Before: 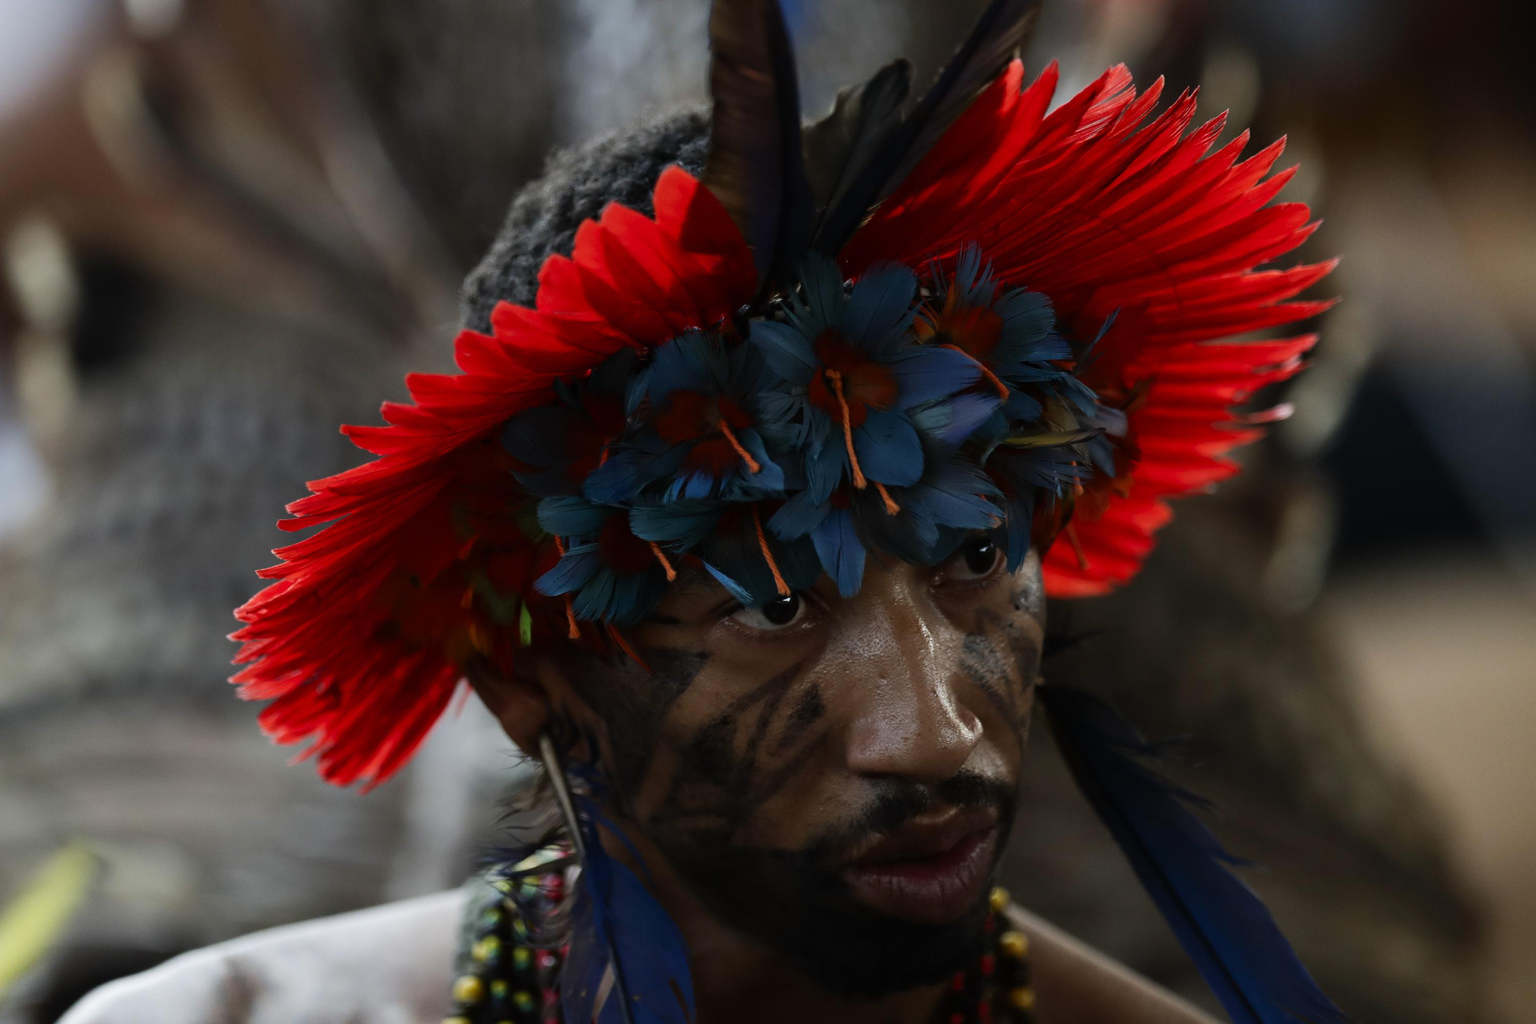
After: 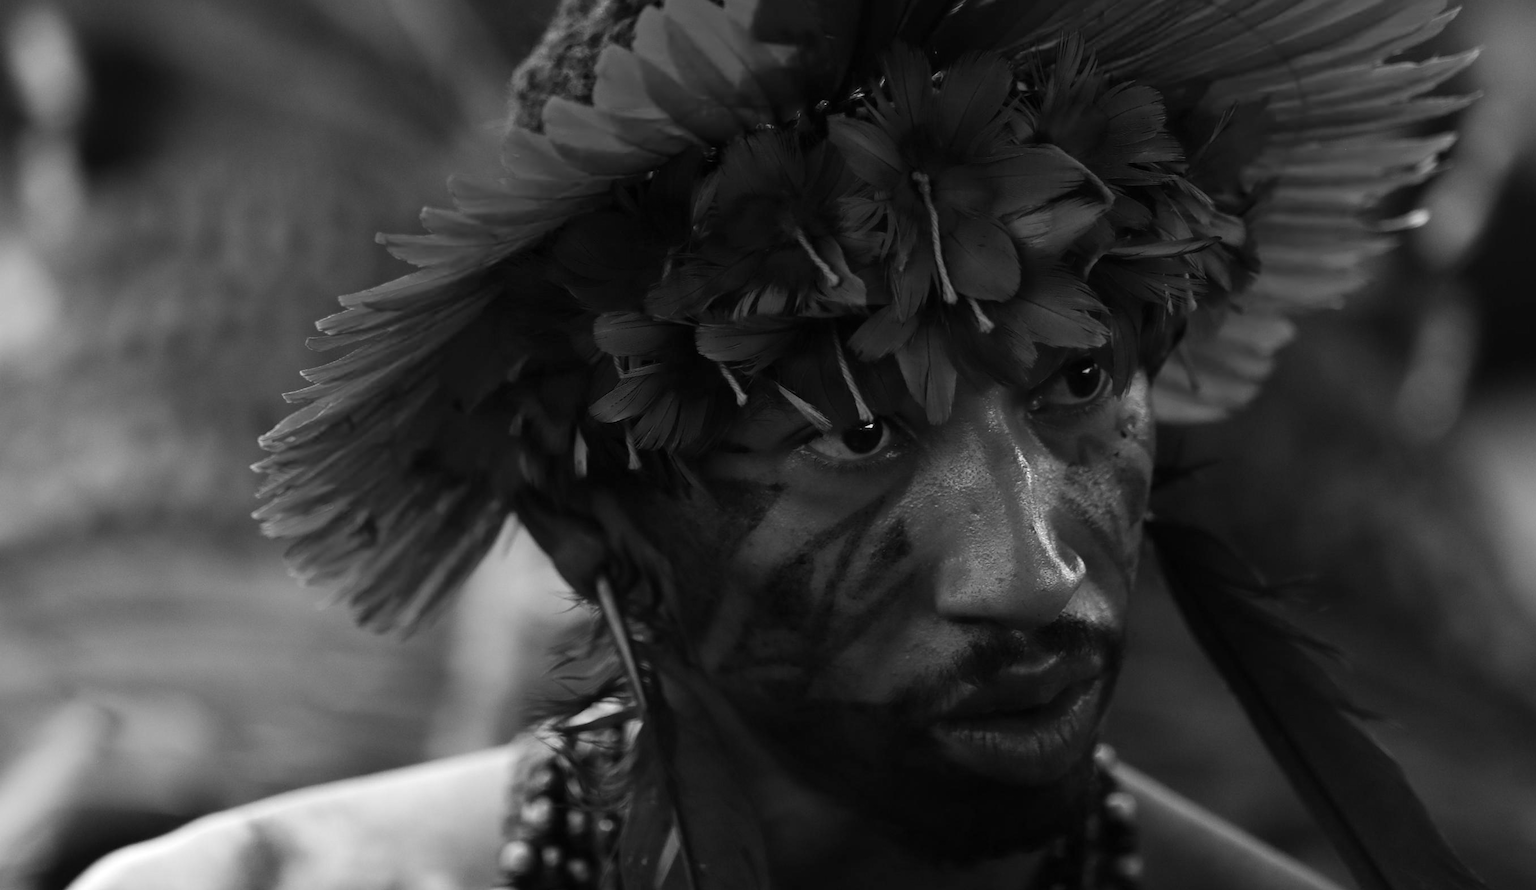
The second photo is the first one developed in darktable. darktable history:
exposure: exposure 0.2 EV, compensate highlight preservation false
crop: top 20.916%, right 9.437%, bottom 0.316%
color balance rgb: perceptual saturation grading › global saturation 25%, global vibrance 20%
monochrome: size 1
